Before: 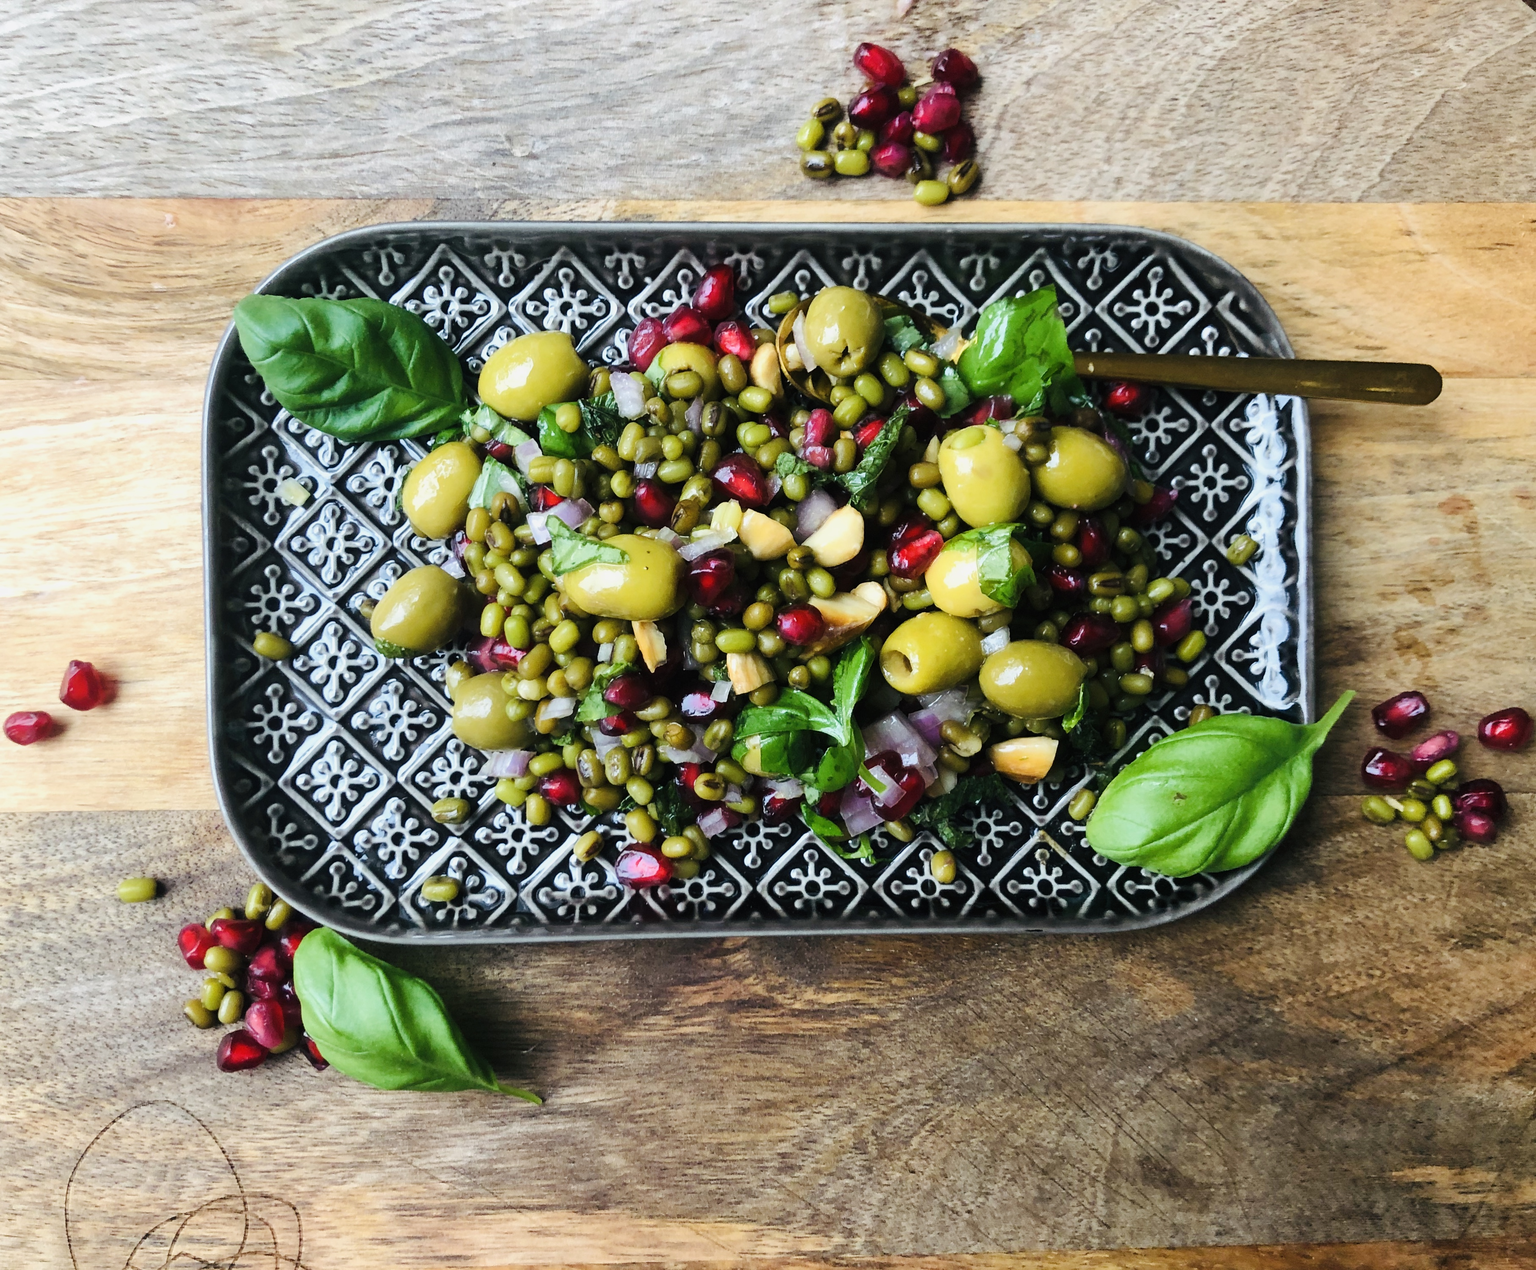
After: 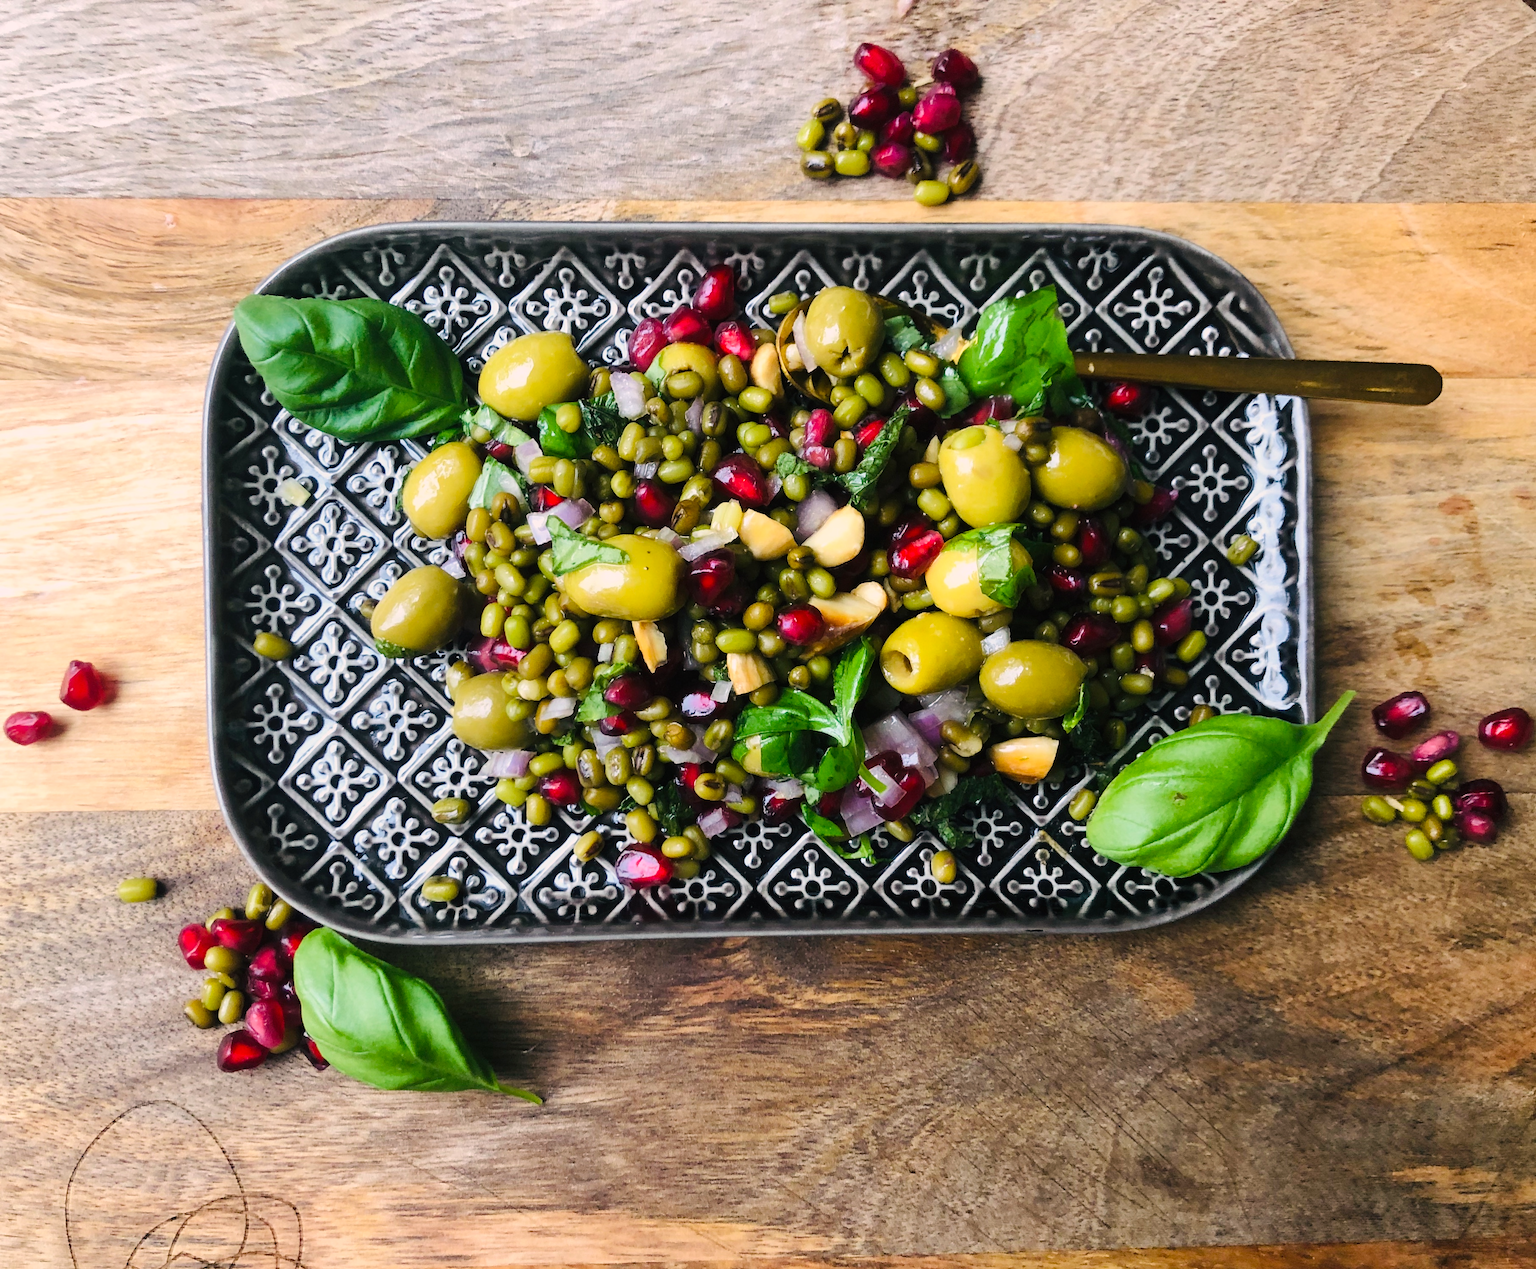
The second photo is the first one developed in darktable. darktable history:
color correction: highlights a* 7.62, highlights b* 4.08
